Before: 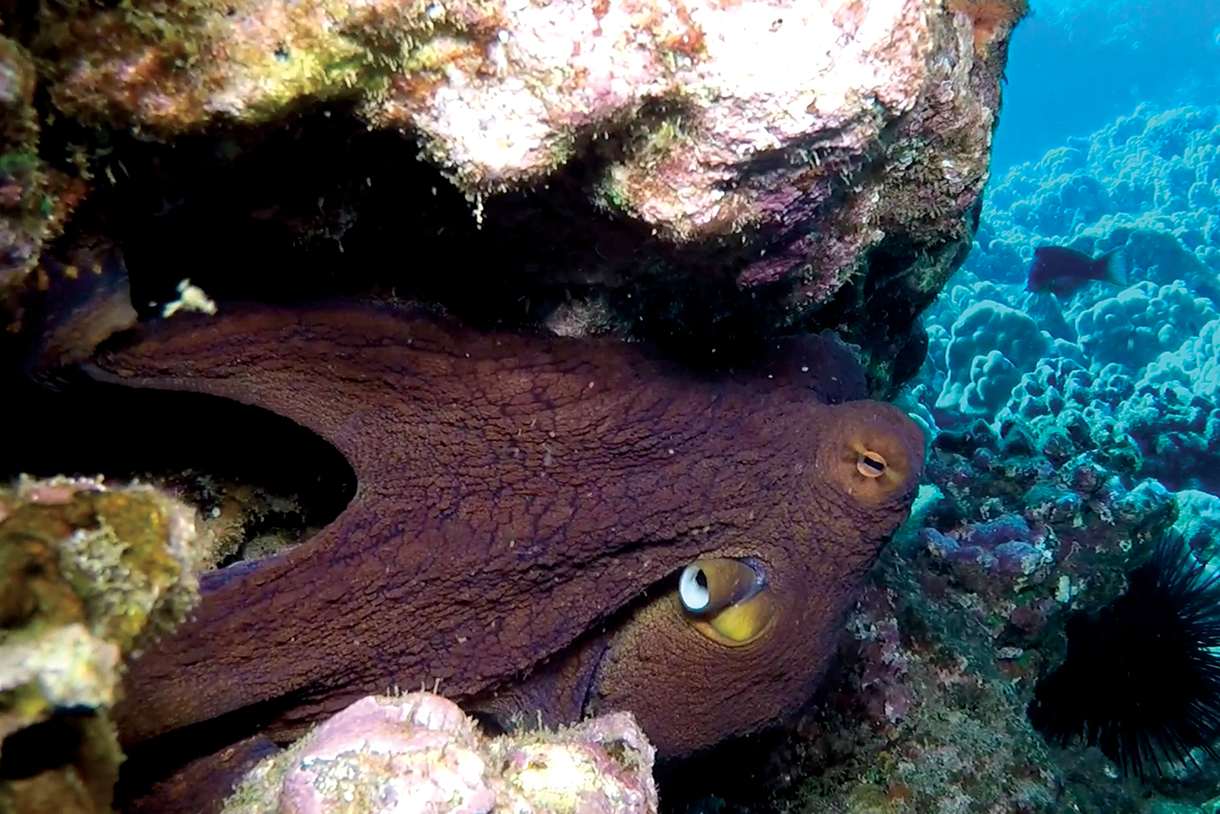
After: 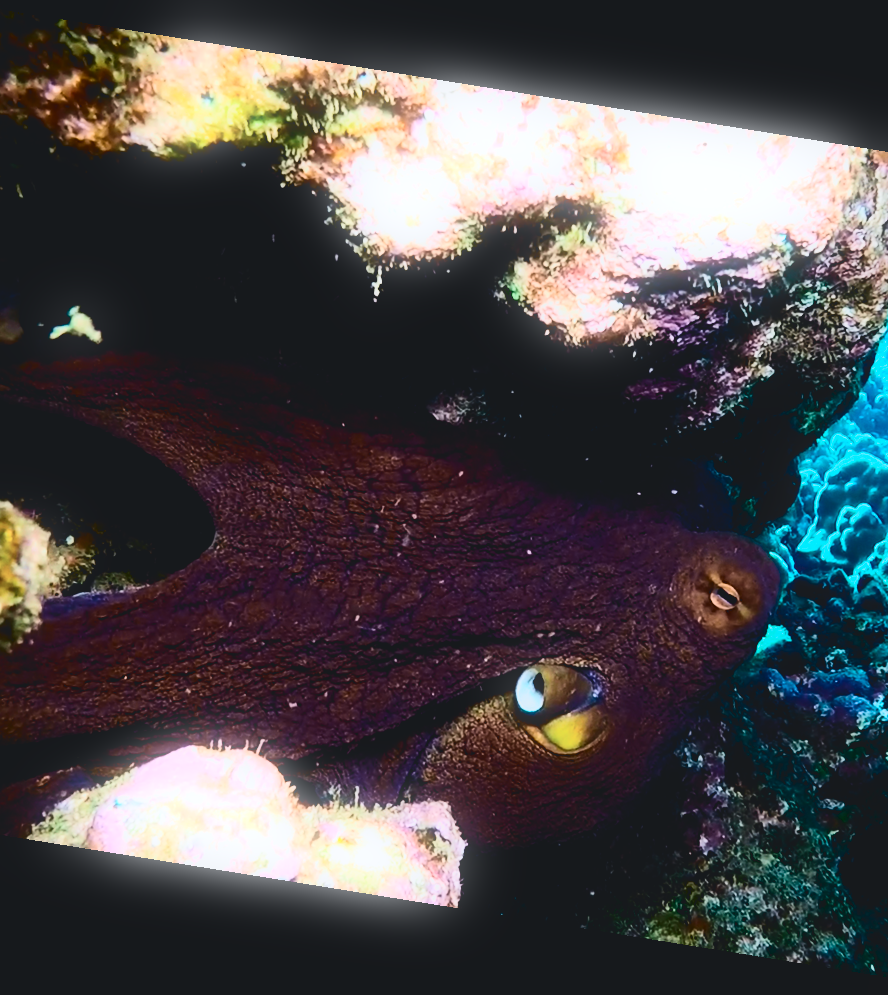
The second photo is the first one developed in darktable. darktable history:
color balance rgb: linear chroma grading › global chroma 8.33%, perceptual saturation grading › global saturation 18.52%, global vibrance 7.87%
crop and rotate: left 14.385%, right 18.948%
white balance: emerald 1
filmic rgb: black relative exposure -5 EV, hardness 2.88, contrast 1.3, highlights saturation mix -30%
rotate and perspective: rotation 9.12°, automatic cropping off
bloom: size 5%, threshold 95%, strength 15%
contrast brightness saturation: contrast 0.28
tone curve: curves: ch0 [(0, 0.084) (0.155, 0.169) (0.46, 0.466) (0.751, 0.788) (1, 0.961)]; ch1 [(0, 0) (0.43, 0.408) (0.476, 0.469) (0.505, 0.503) (0.553, 0.563) (0.592, 0.581) (0.631, 0.625) (1, 1)]; ch2 [(0, 0) (0.505, 0.495) (0.55, 0.557) (0.583, 0.573) (1, 1)], color space Lab, independent channels, preserve colors none
